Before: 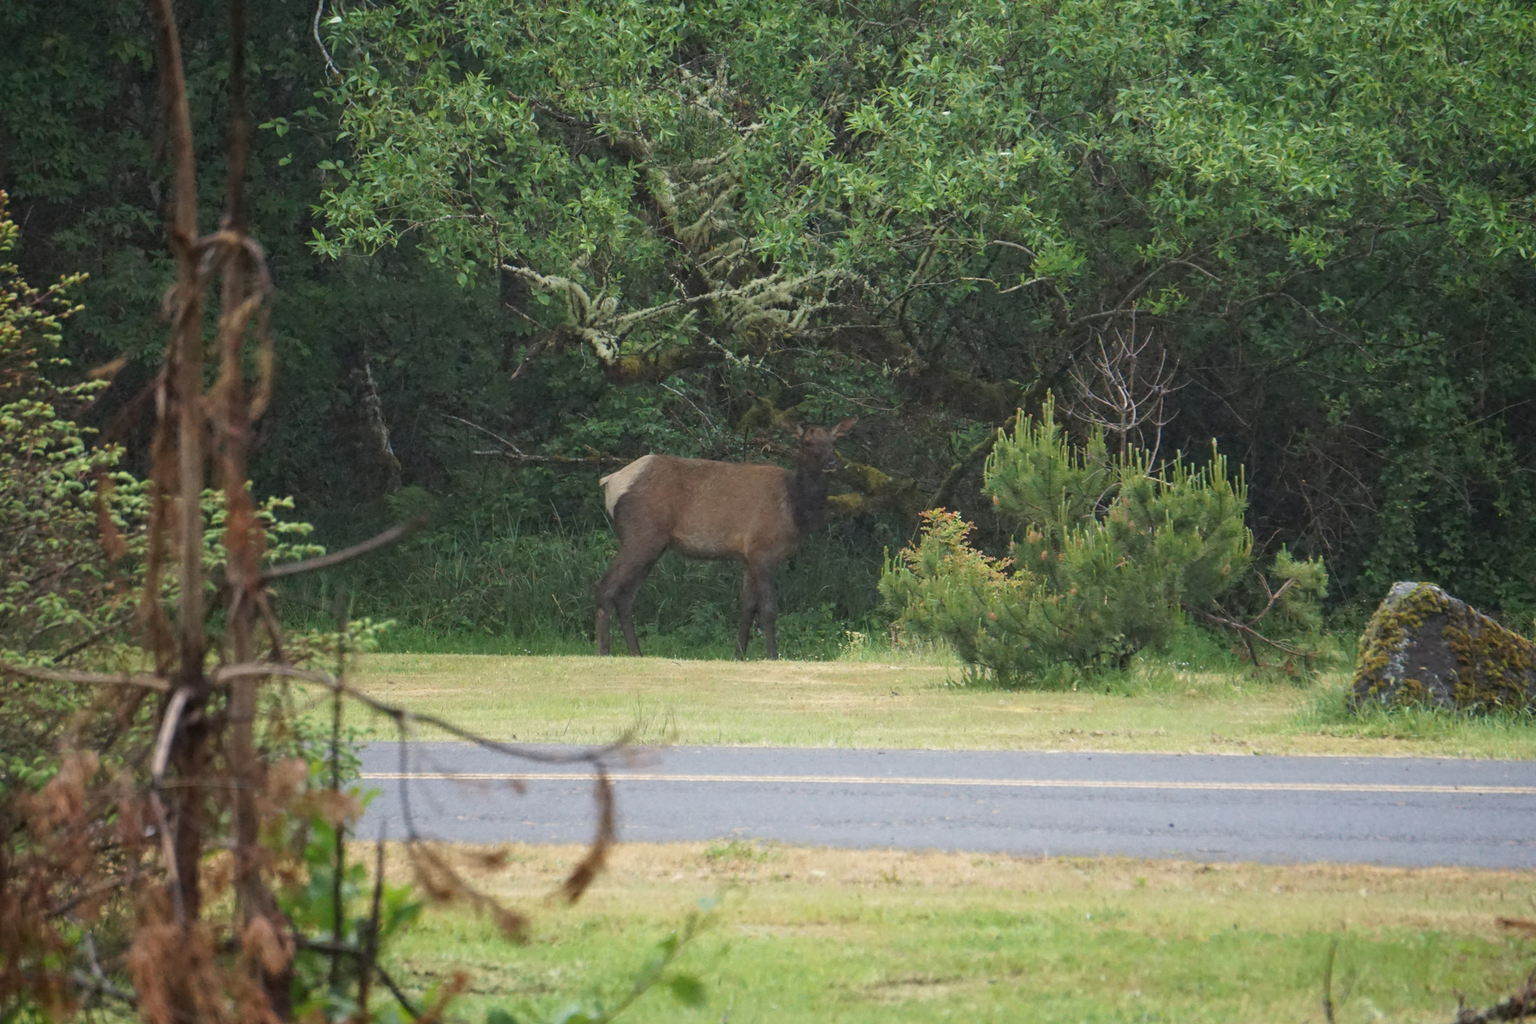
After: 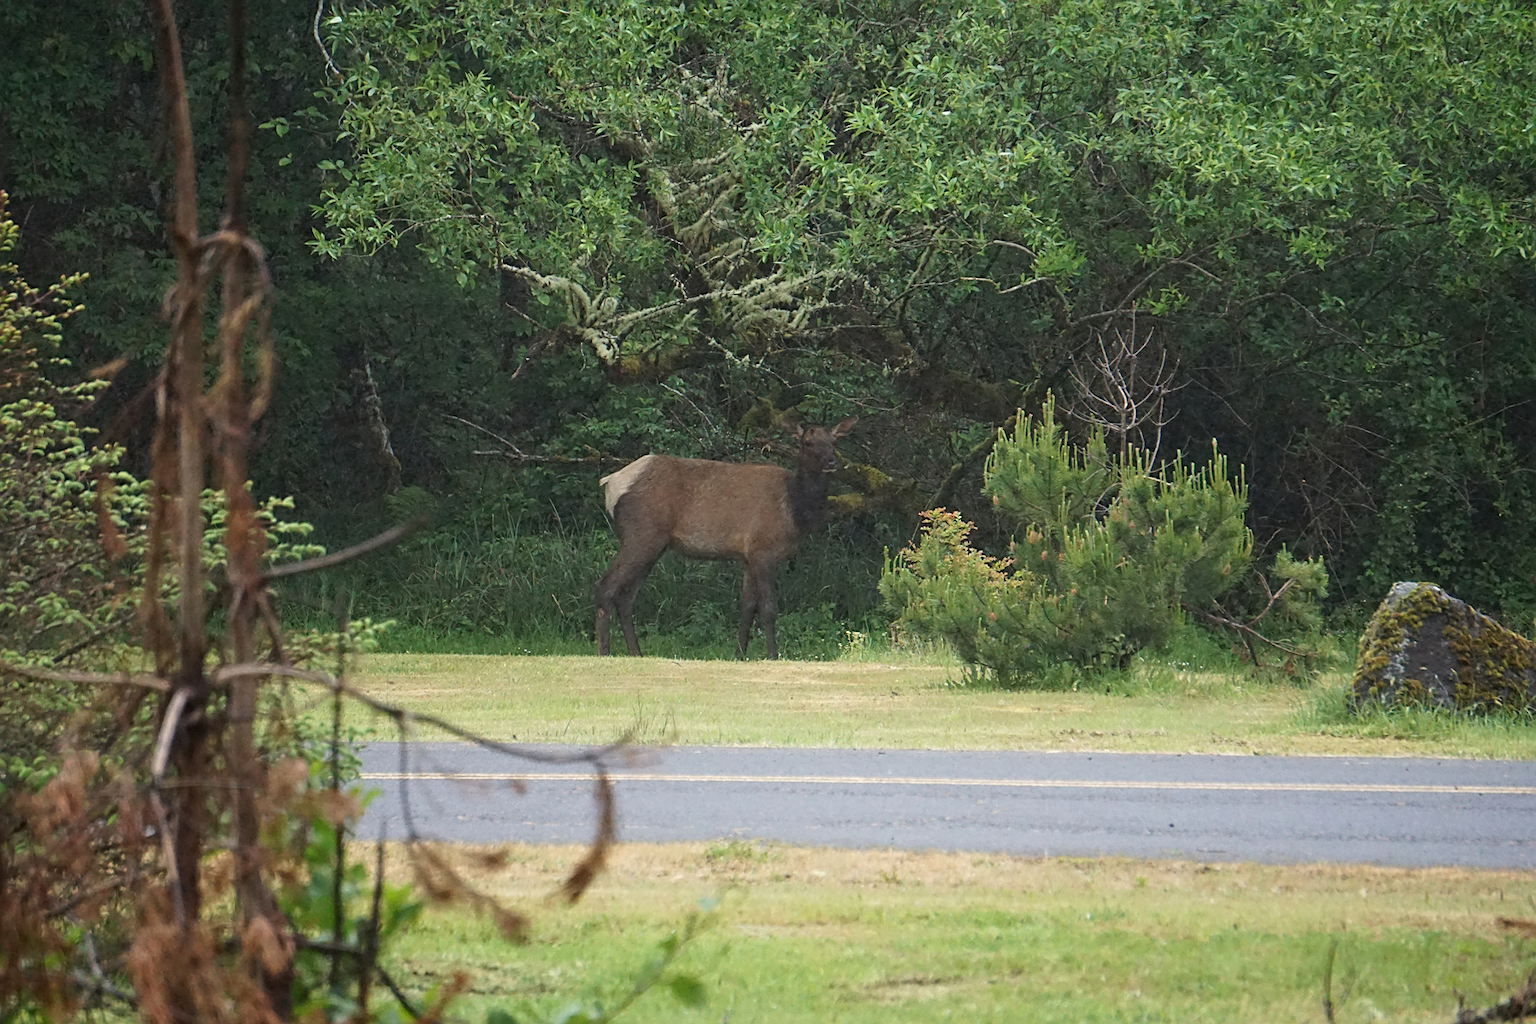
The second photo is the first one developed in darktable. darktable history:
sharpen: amount 0.494
contrast brightness saturation: contrast 0.078, saturation 0.023
